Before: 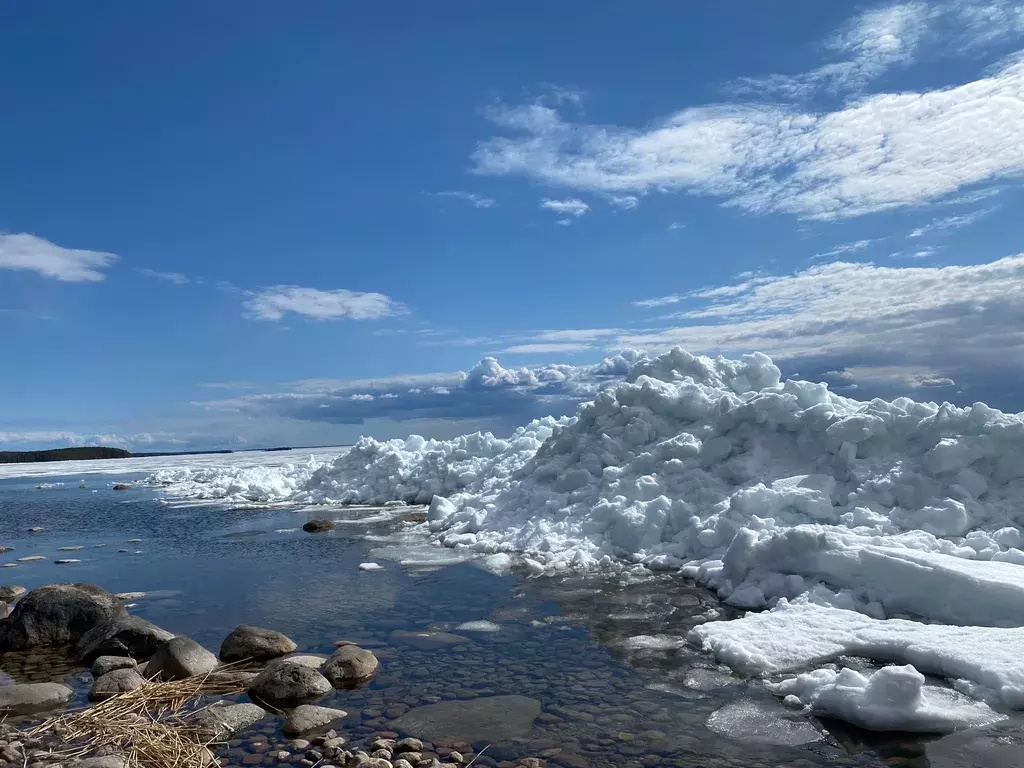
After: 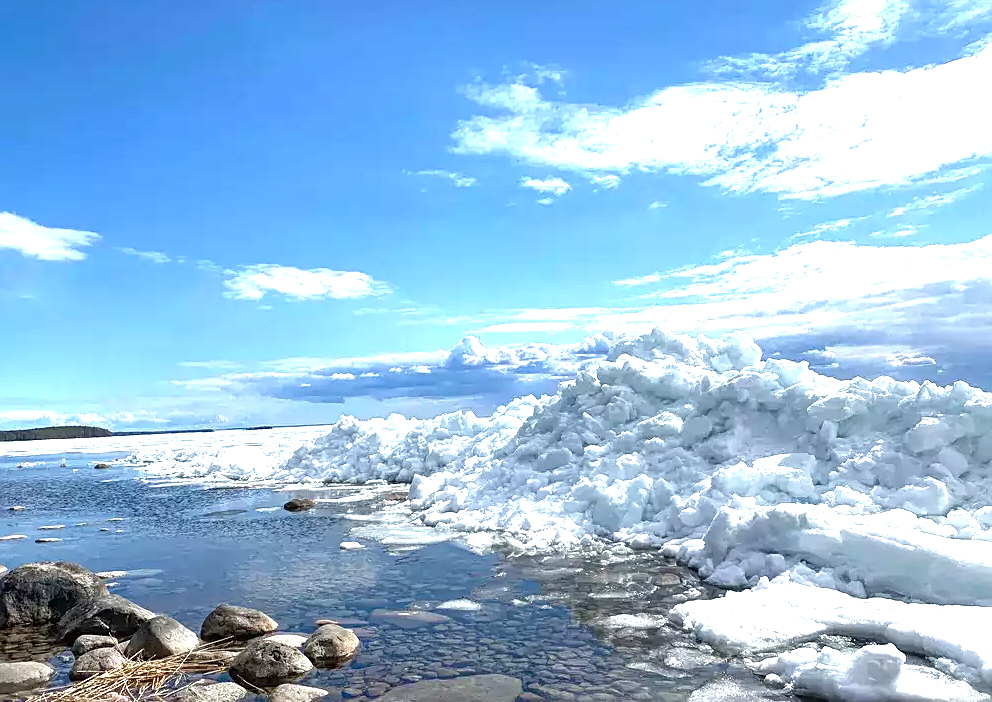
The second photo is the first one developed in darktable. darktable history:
crop: left 1.945%, top 2.782%, right 1.134%, bottom 4.962%
sharpen: on, module defaults
local contrast: on, module defaults
exposure: black level correction 0, exposure 1.491 EV, compensate exposure bias true, compensate highlight preservation false
